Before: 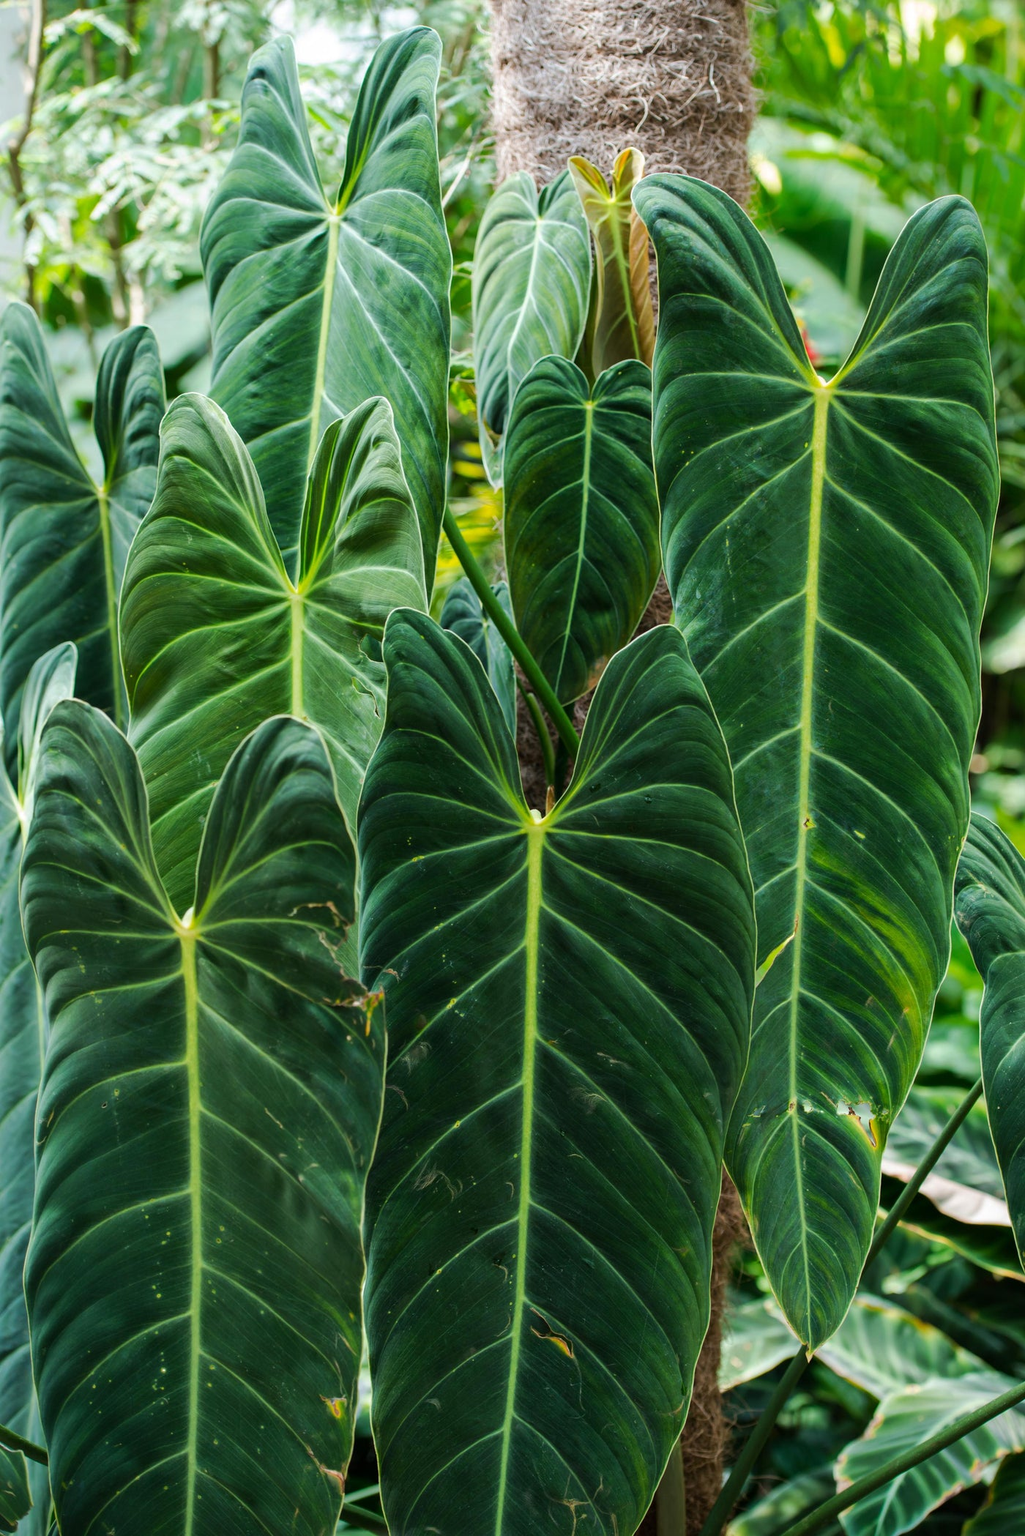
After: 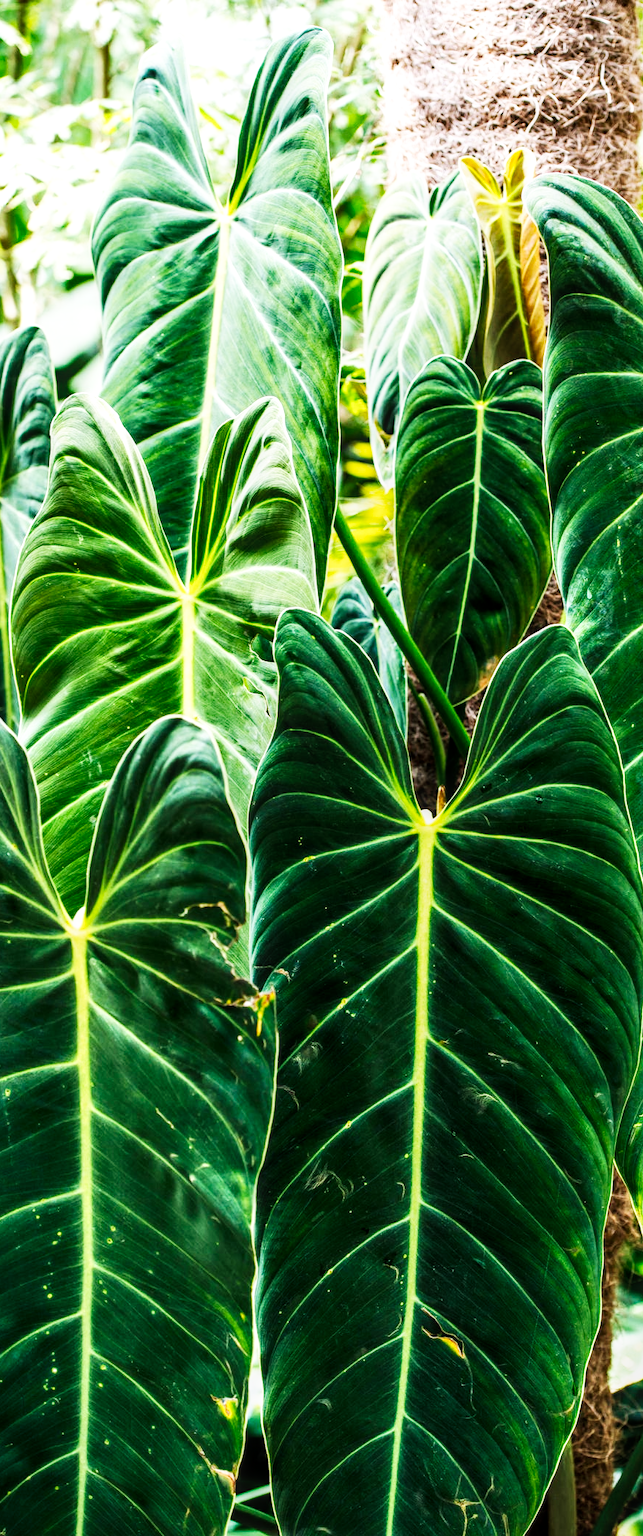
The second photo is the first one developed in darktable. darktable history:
local contrast: on, module defaults
tone equalizer: -8 EV -0.417 EV, -7 EV -0.389 EV, -6 EV -0.333 EV, -5 EV -0.222 EV, -3 EV 0.222 EV, -2 EV 0.333 EV, -1 EV 0.389 EV, +0 EV 0.417 EV, edges refinement/feathering 500, mask exposure compensation -1.57 EV, preserve details no
crop: left 10.644%, right 26.528%
base curve: curves: ch0 [(0, 0) (0.007, 0.004) (0.027, 0.03) (0.046, 0.07) (0.207, 0.54) (0.442, 0.872) (0.673, 0.972) (1, 1)], preserve colors none
graduated density: density 0.38 EV, hardness 21%, rotation -6.11°, saturation 32%
